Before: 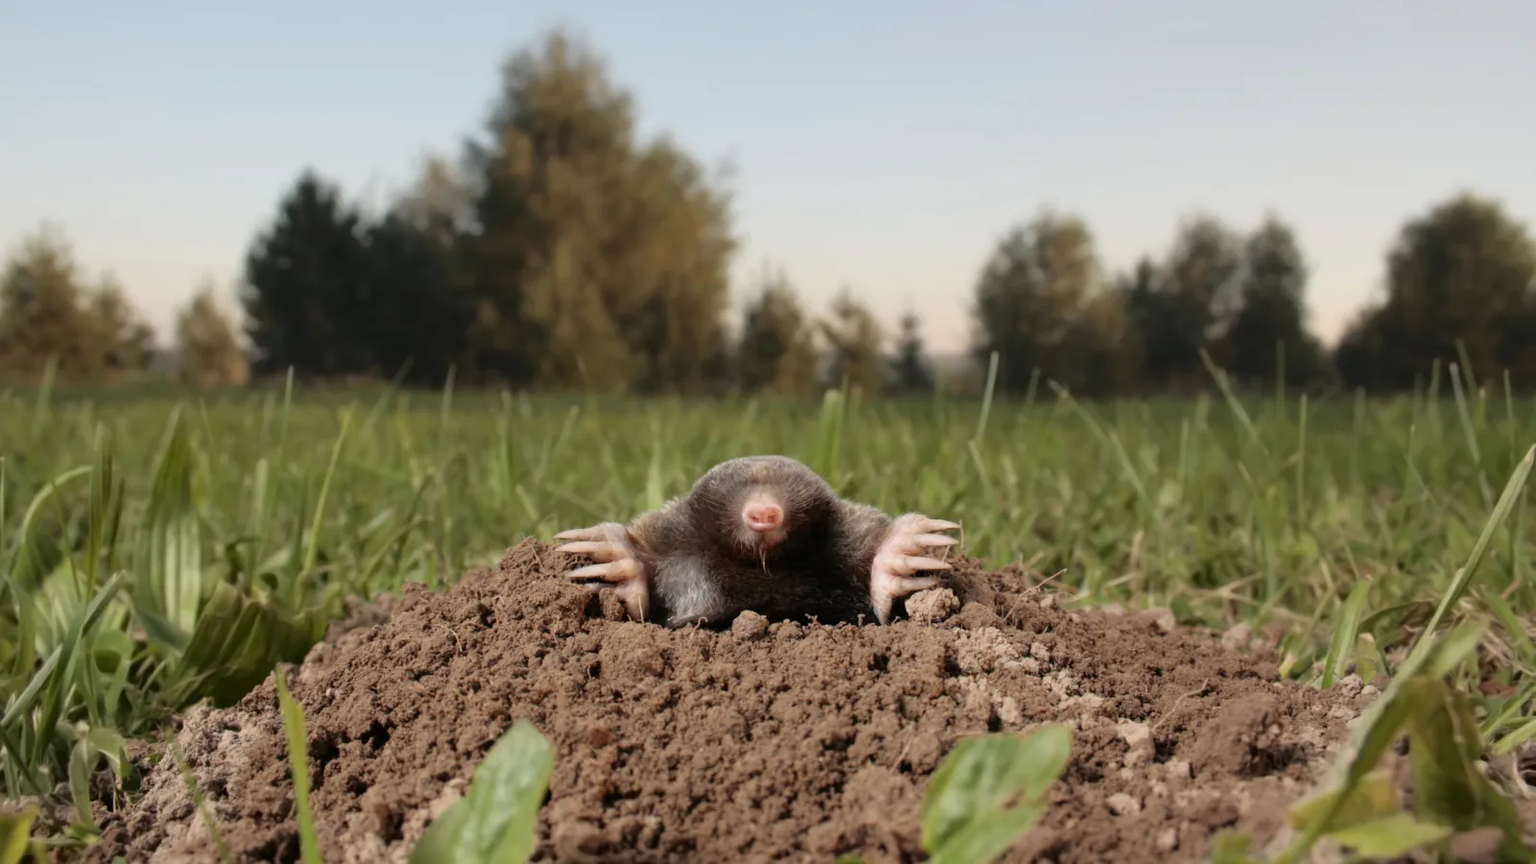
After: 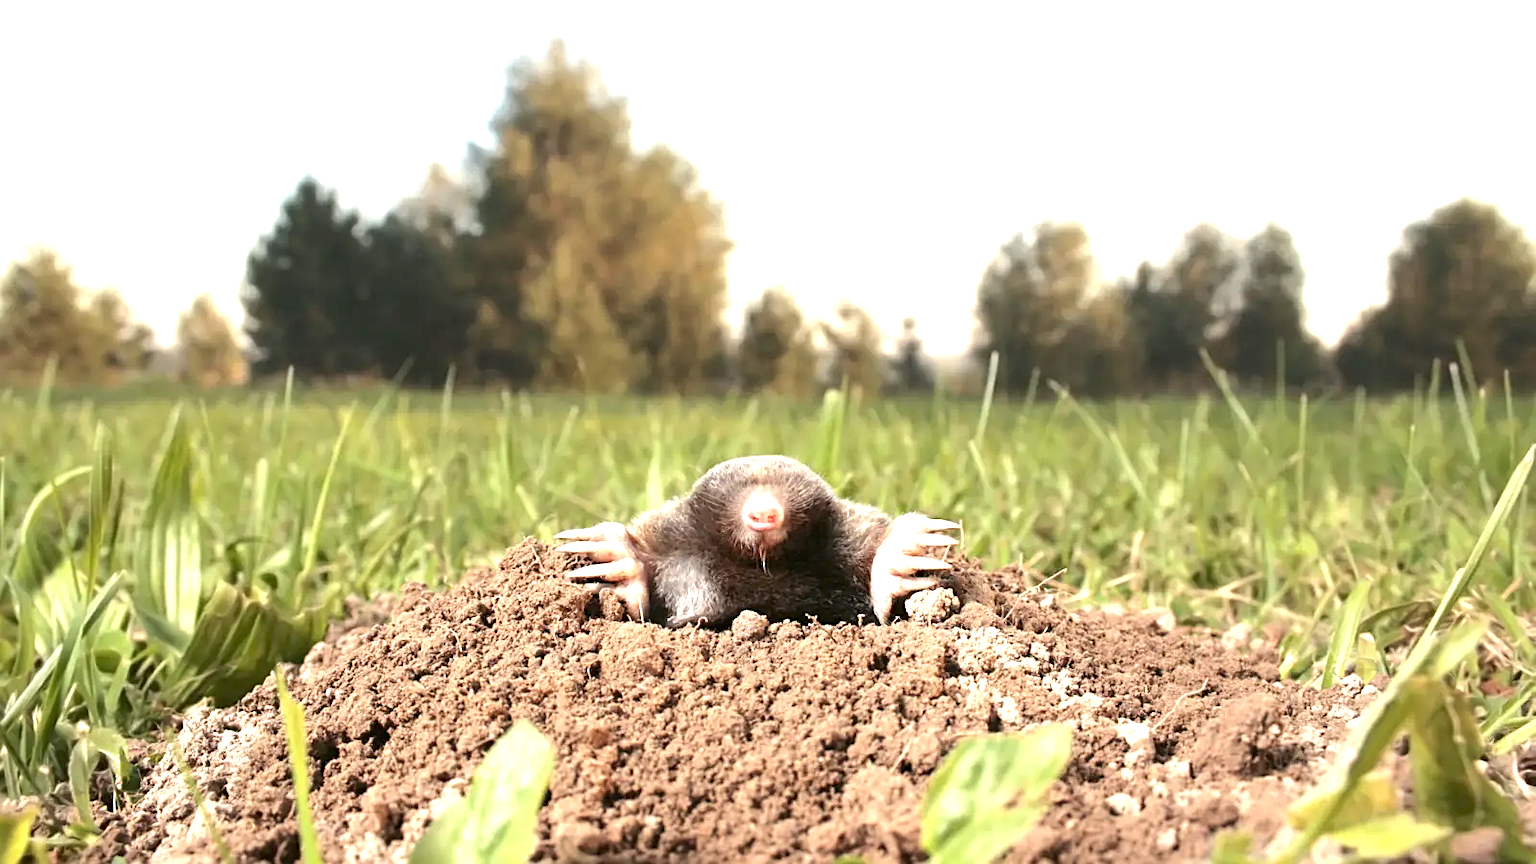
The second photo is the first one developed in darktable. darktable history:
sharpen: on, module defaults
exposure: black level correction 0, exposure 1.679 EV, compensate highlight preservation false
